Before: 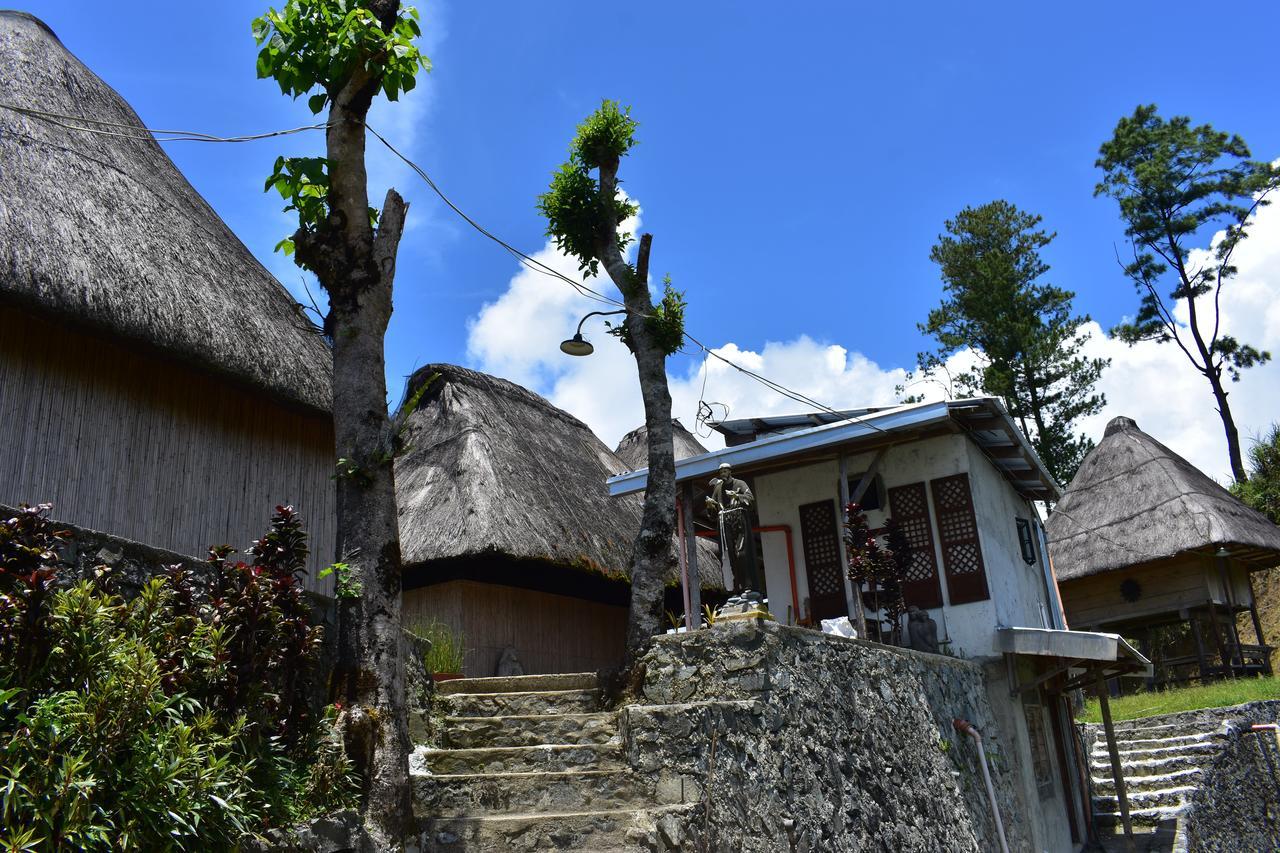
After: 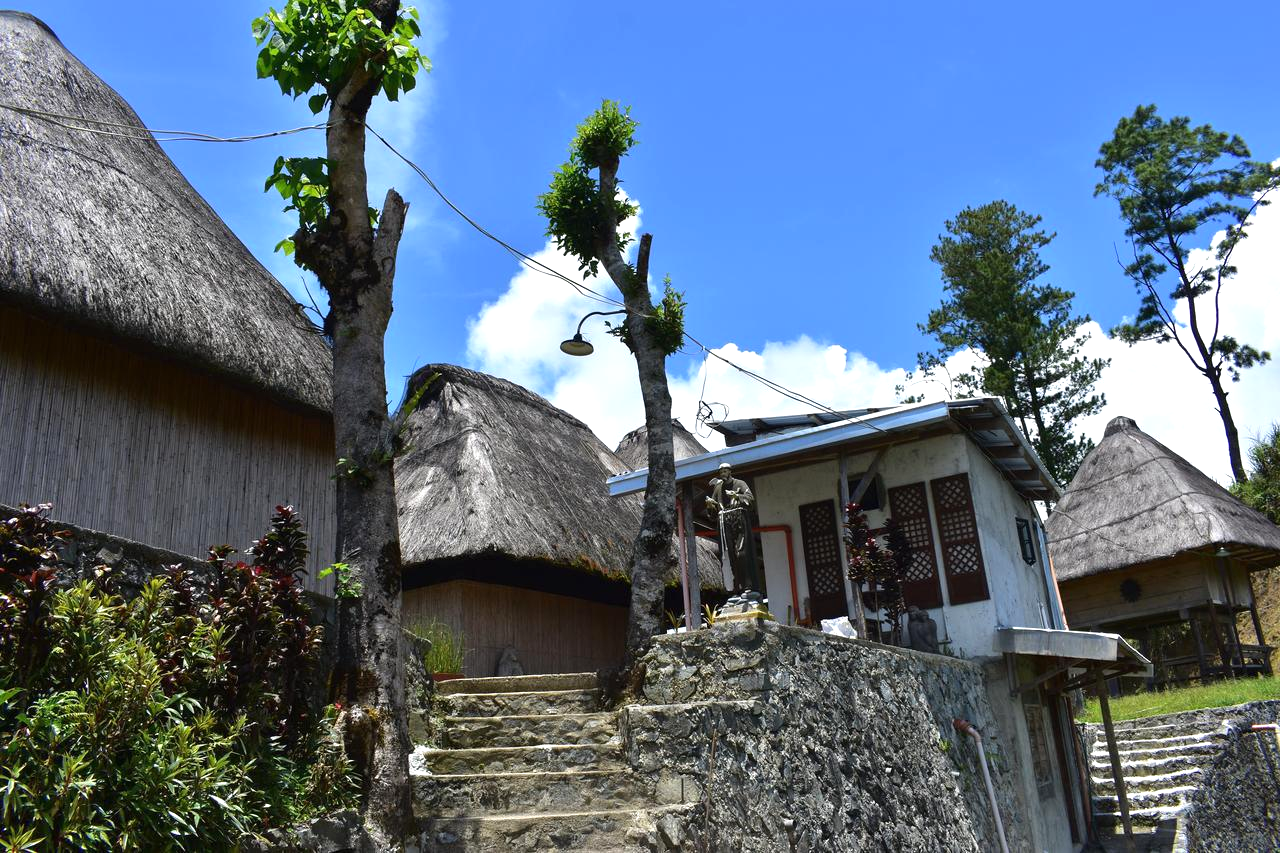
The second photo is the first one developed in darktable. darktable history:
exposure: black level correction 0, exposure 0.397 EV, compensate highlight preservation false
